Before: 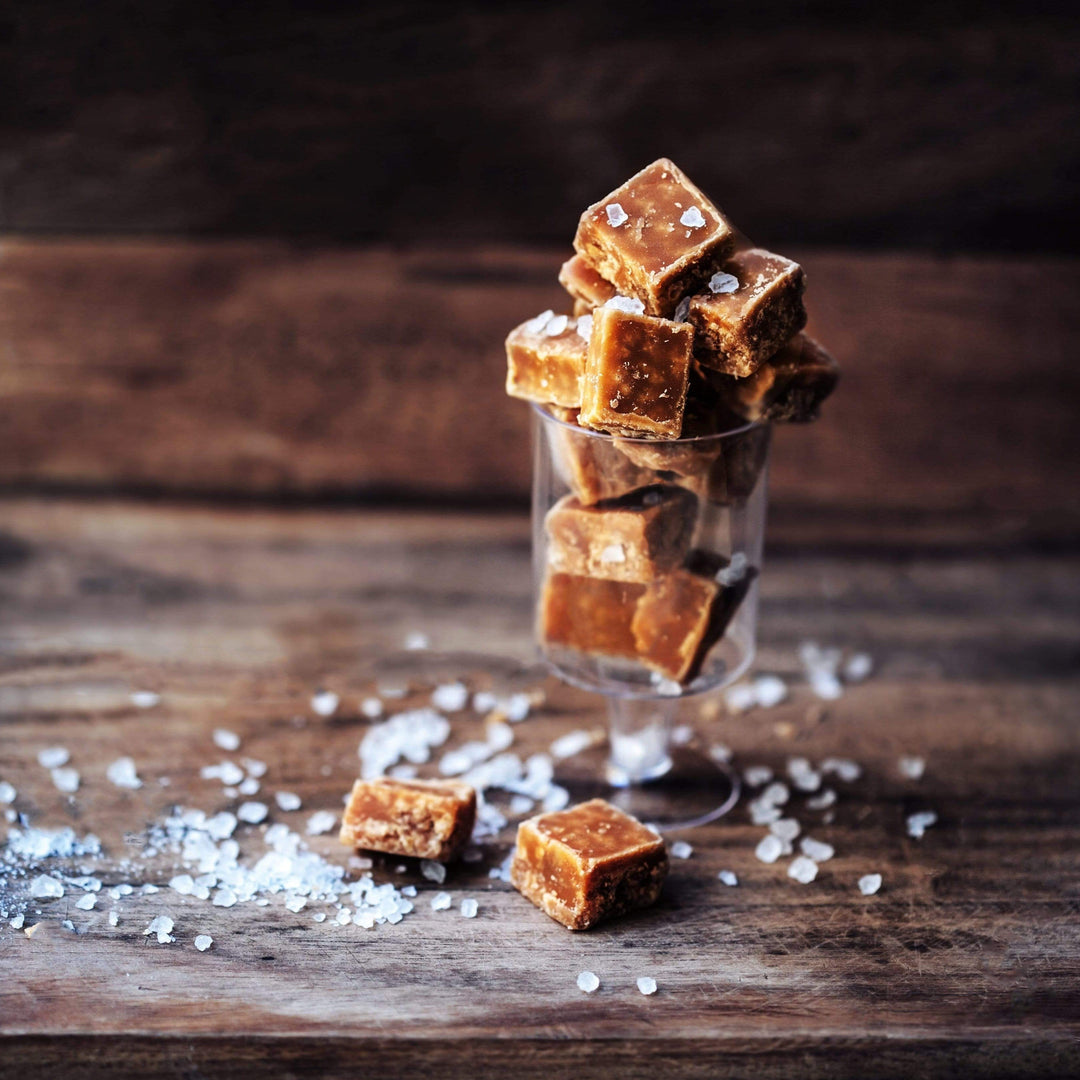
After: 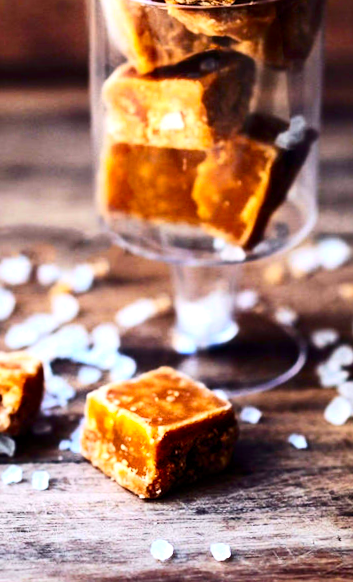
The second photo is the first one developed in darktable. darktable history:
color balance rgb: linear chroma grading › global chroma 15%, perceptual saturation grading › global saturation 30%
rotate and perspective: rotation -2°, crop left 0.022, crop right 0.978, crop top 0.049, crop bottom 0.951
exposure: black level correction 0.001, exposure 0.5 EV, compensate exposure bias true, compensate highlight preservation false
crop: left 40.878%, top 39.176%, right 25.993%, bottom 3.081%
contrast brightness saturation: contrast 0.28
